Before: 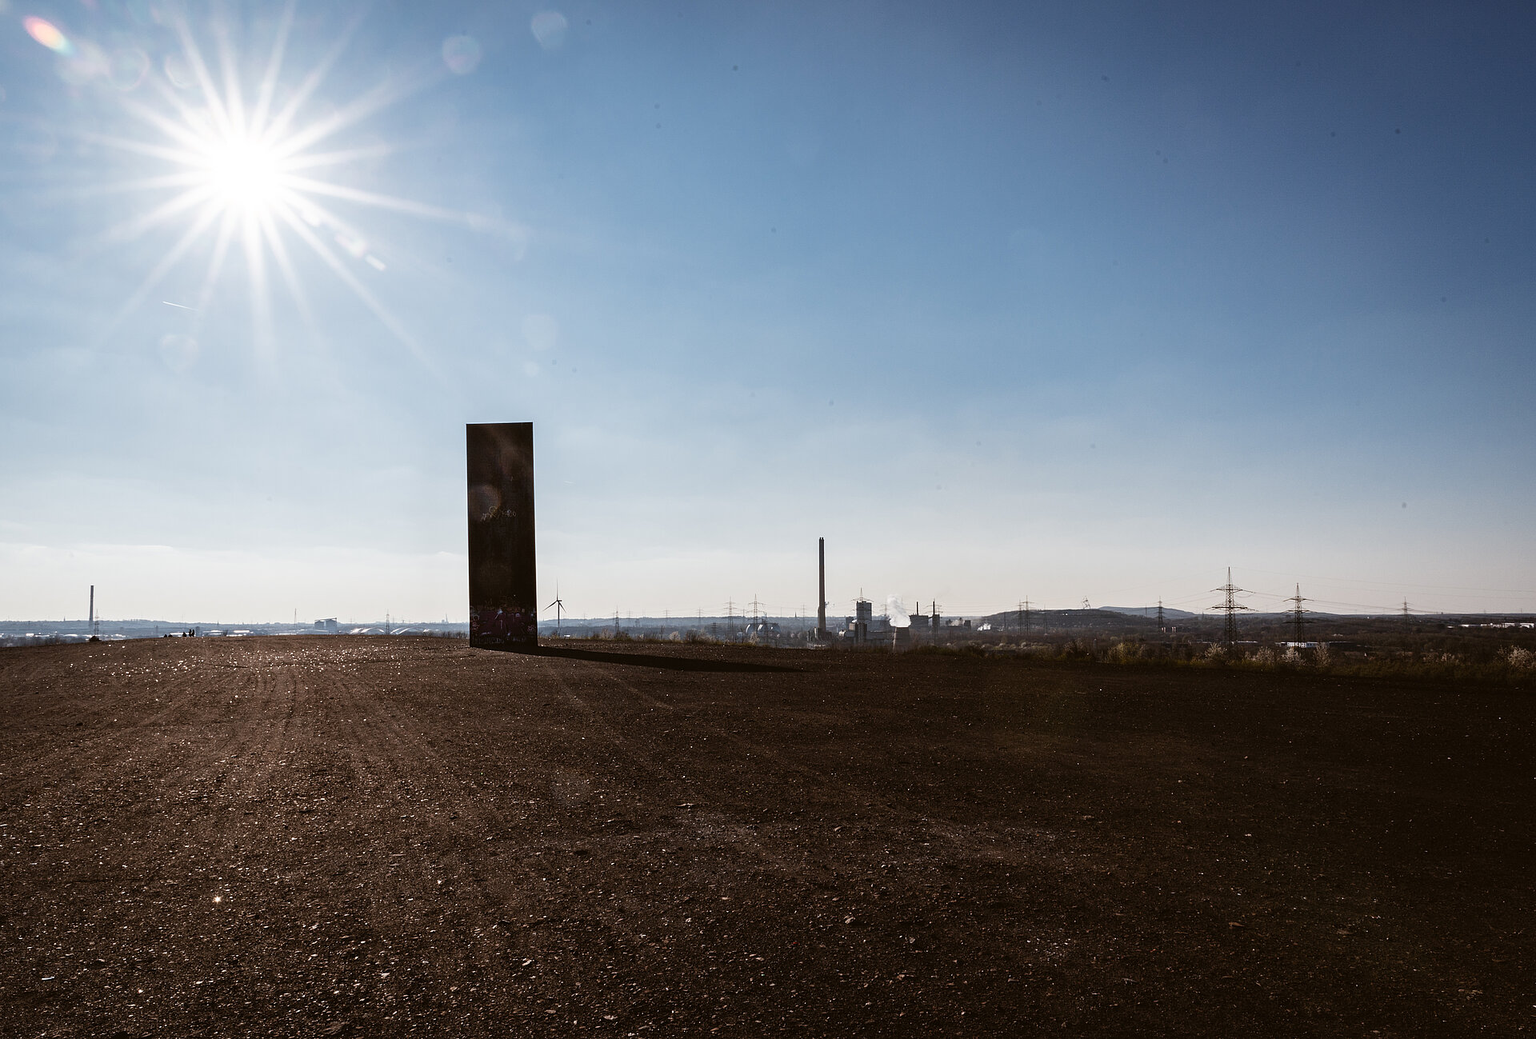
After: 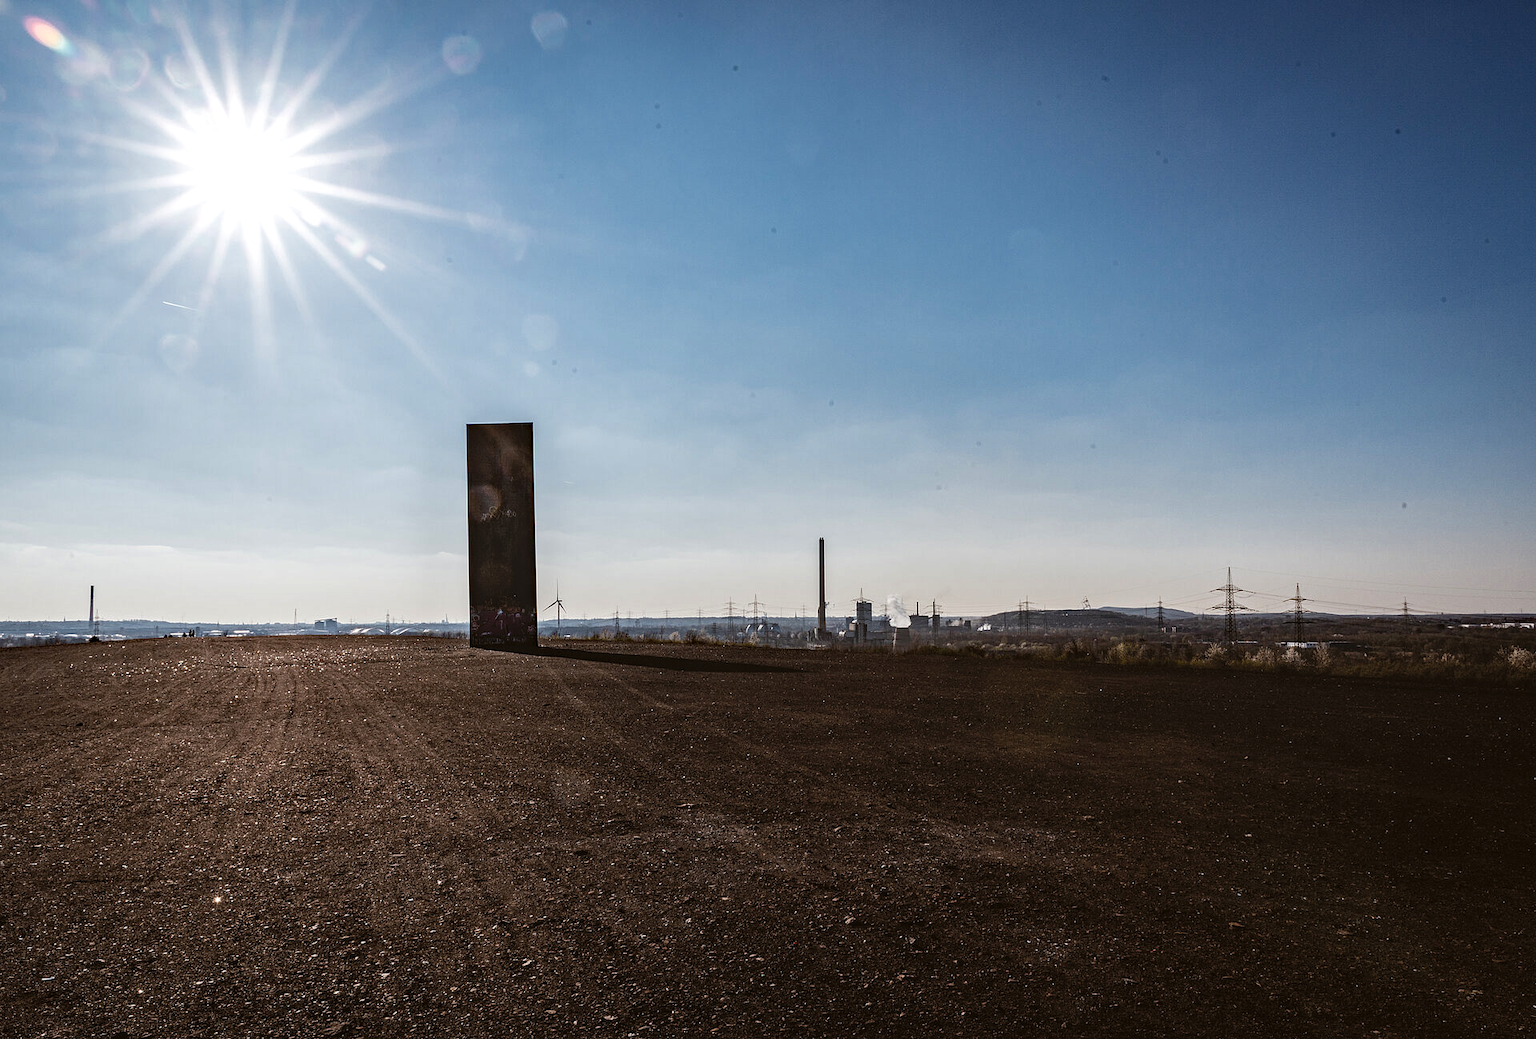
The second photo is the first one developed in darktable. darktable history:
haze removal: strength 0.29, distance 0.25, compatibility mode true, adaptive false
local contrast: on, module defaults
white balance: emerald 1
